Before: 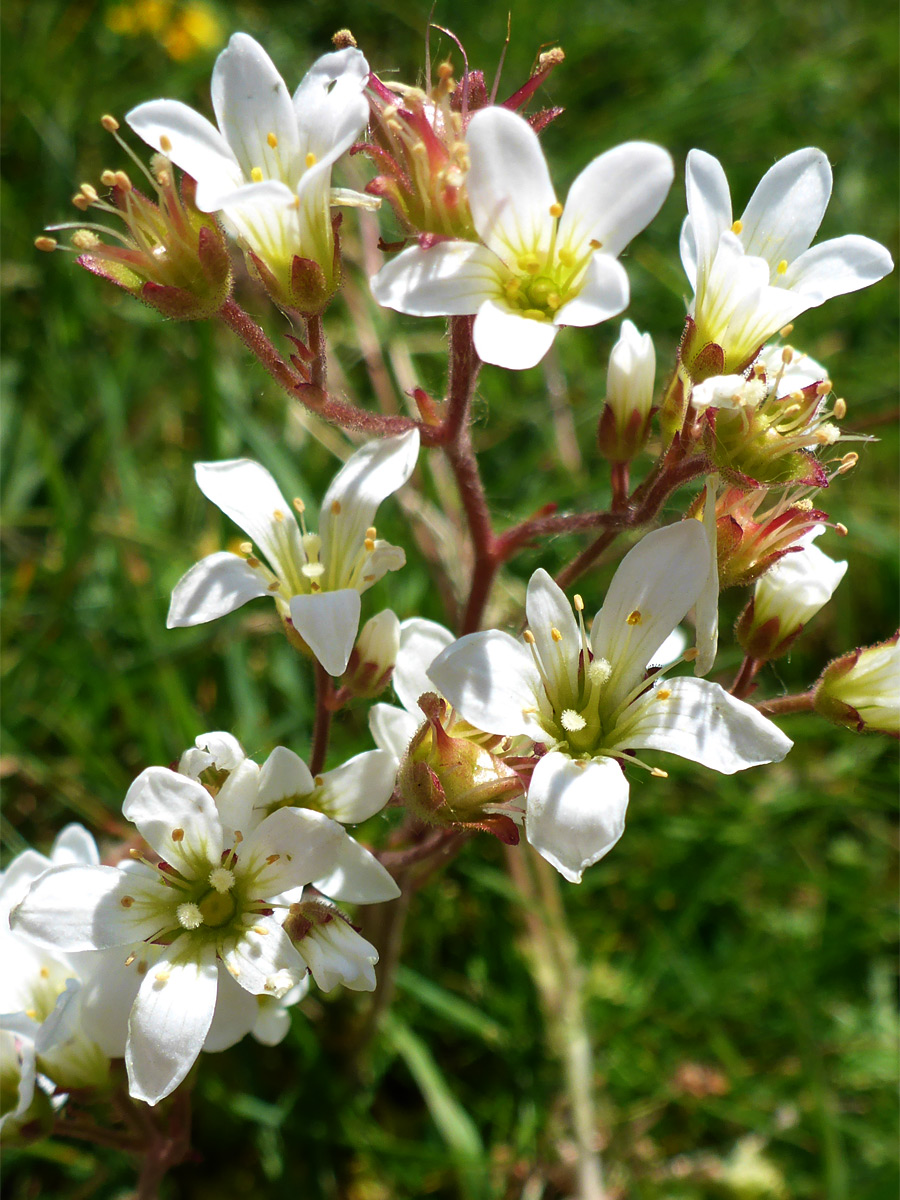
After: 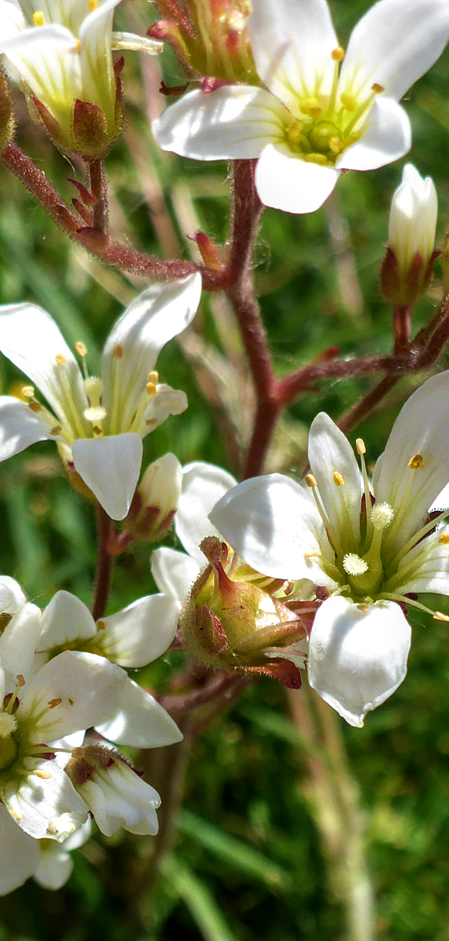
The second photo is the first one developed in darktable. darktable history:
local contrast: on, module defaults
crop and rotate: angle 0.017°, left 24.292%, top 13.026%, right 25.773%, bottom 8.517%
